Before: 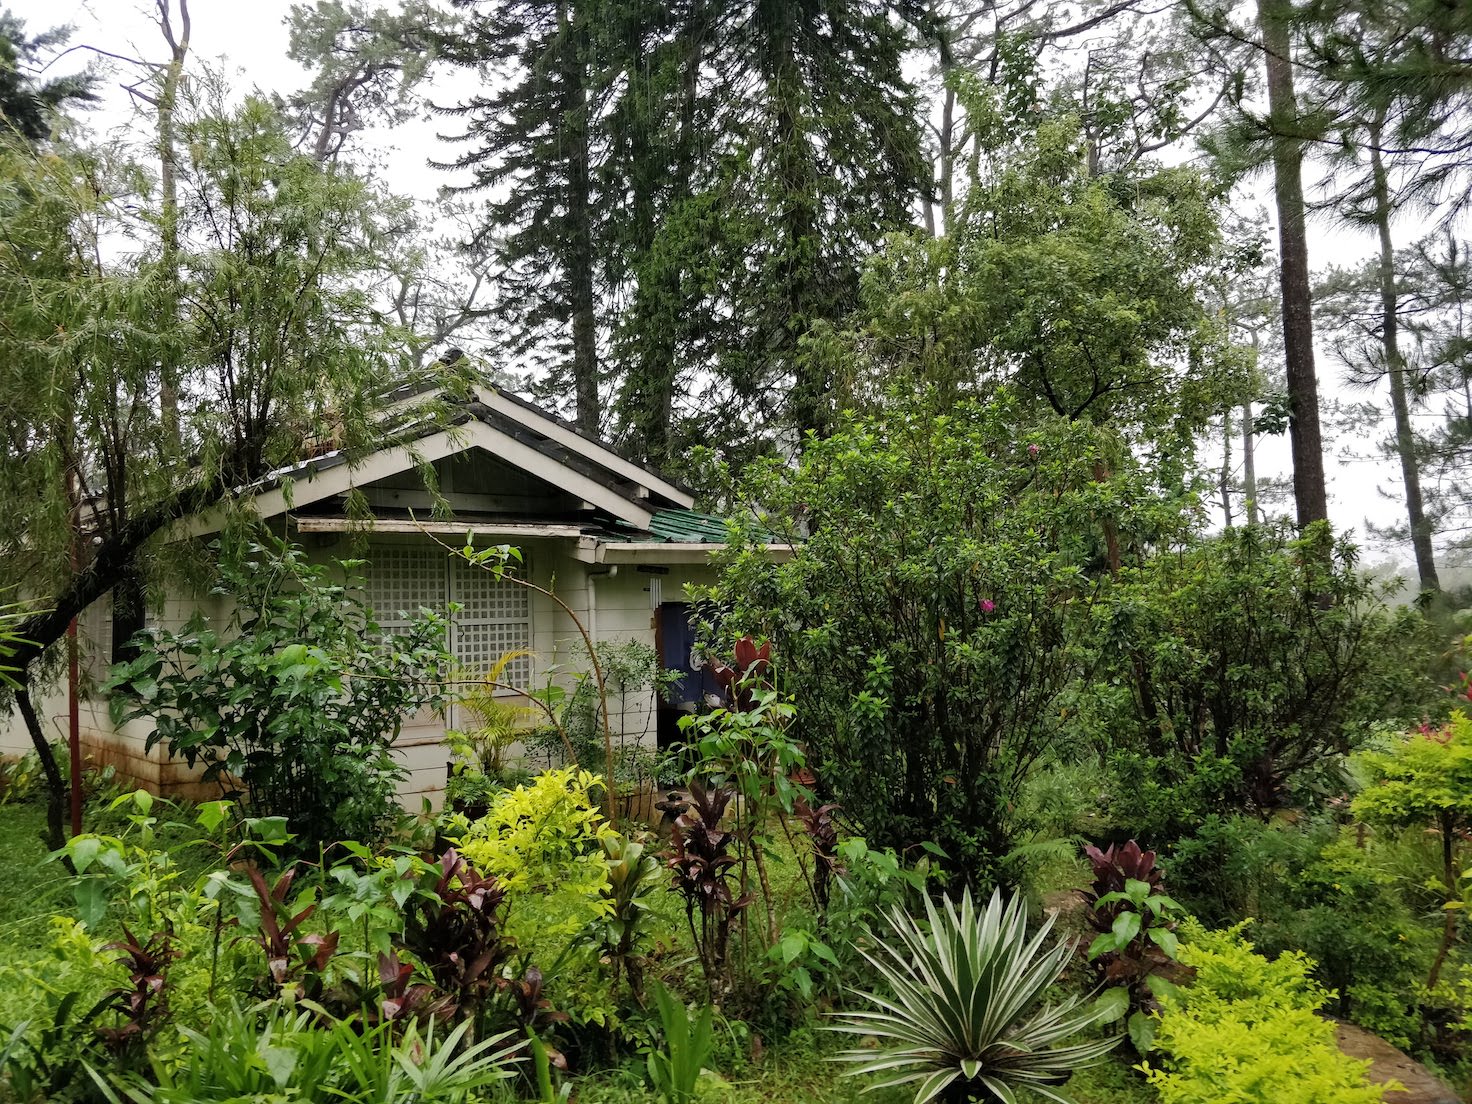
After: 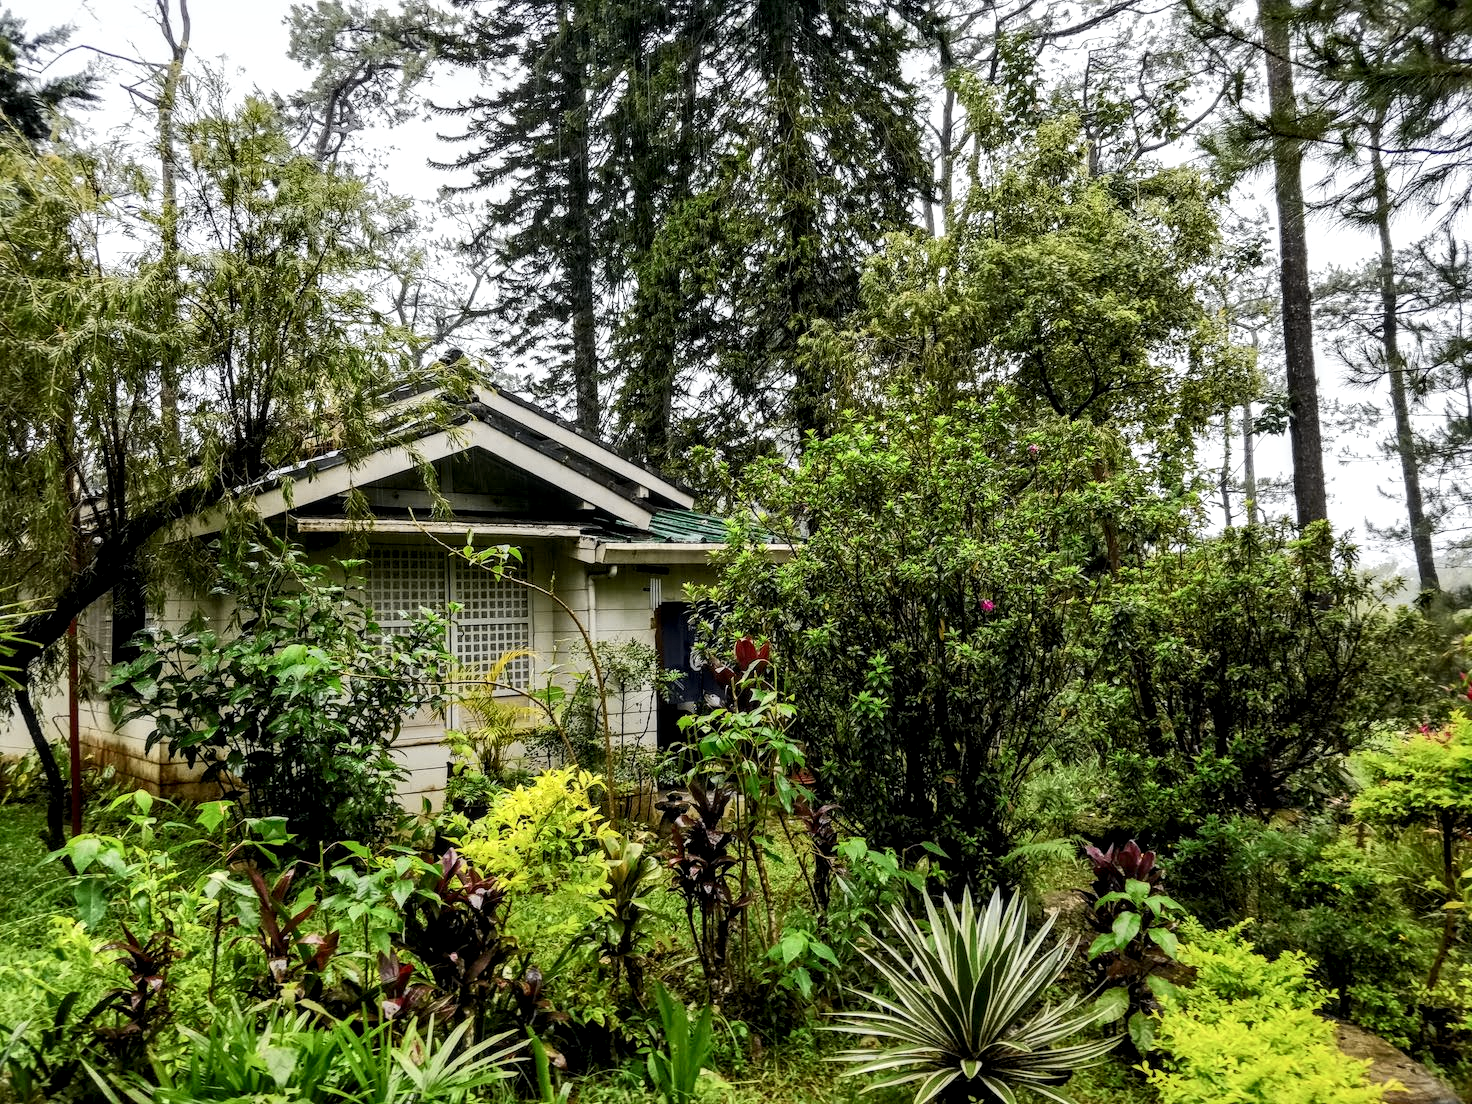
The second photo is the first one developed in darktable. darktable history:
local contrast: highlights 60%, shadows 60%, detail 160%
tone curve: curves: ch0 [(0, 0.02) (0.063, 0.058) (0.262, 0.243) (0.447, 0.468) (0.544, 0.596) (0.805, 0.823) (1, 0.952)]; ch1 [(0, 0) (0.339, 0.31) (0.417, 0.401) (0.452, 0.455) (0.482, 0.483) (0.502, 0.499) (0.517, 0.506) (0.55, 0.542) (0.588, 0.604) (0.729, 0.782) (1, 1)]; ch2 [(0, 0) (0.346, 0.34) (0.431, 0.45) (0.485, 0.487) (0.5, 0.496) (0.527, 0.526) (0.56, 0.574) (0.613, 0.642) (0.679, 0.703) (1, 1)], color space Lab, independent channels, preserve colors none
